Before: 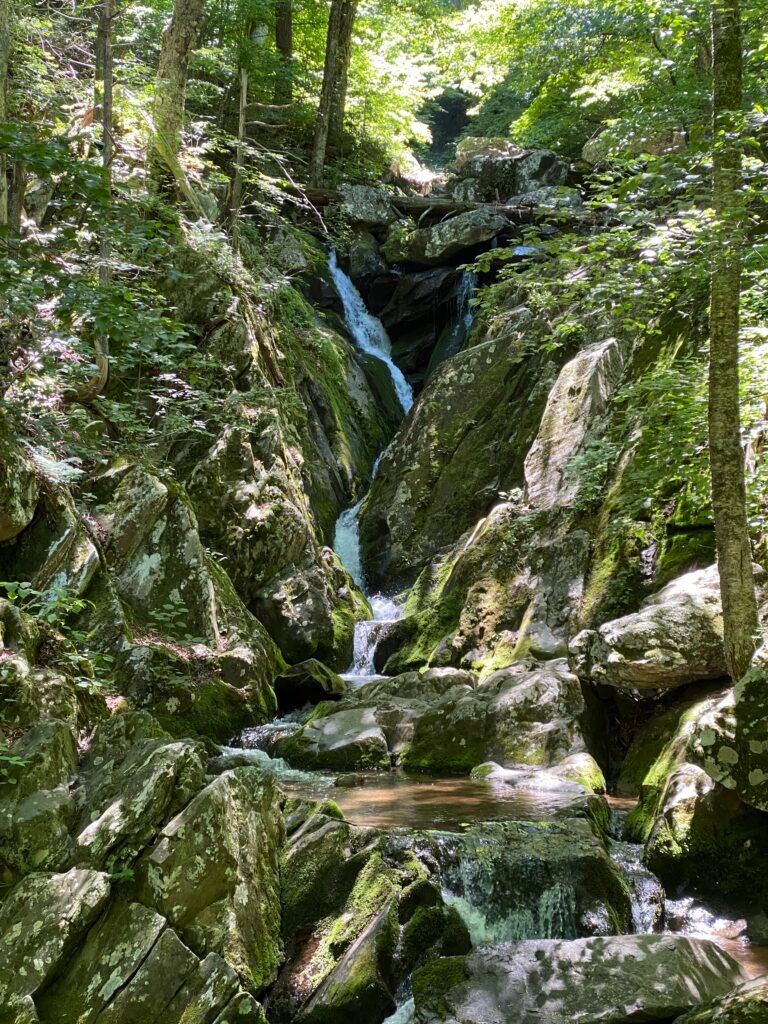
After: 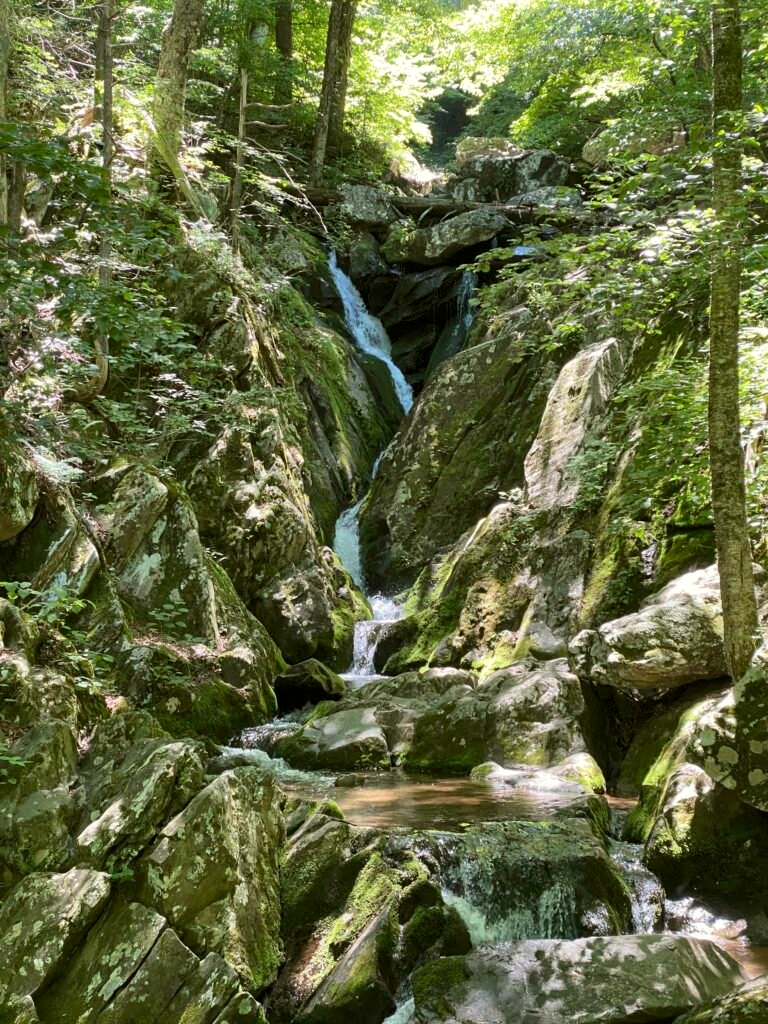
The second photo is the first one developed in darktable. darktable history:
local contrast: mode bilateral grid, contrast 20, coarseness 50, detail 132%, midtone range 0.2
color balance: mode lift, gamma, gain (sRGB), lift [1.04, 1, 1, 0.97], gamma [1.01, 1, 1, 0.97], gain [0.96, 1, 1, 0.97]
exposure: exposure 0.128 EV, compensate highlight preservation false
shadows and highlights: shadows -21.3, highlights 100, soften with gaussian
